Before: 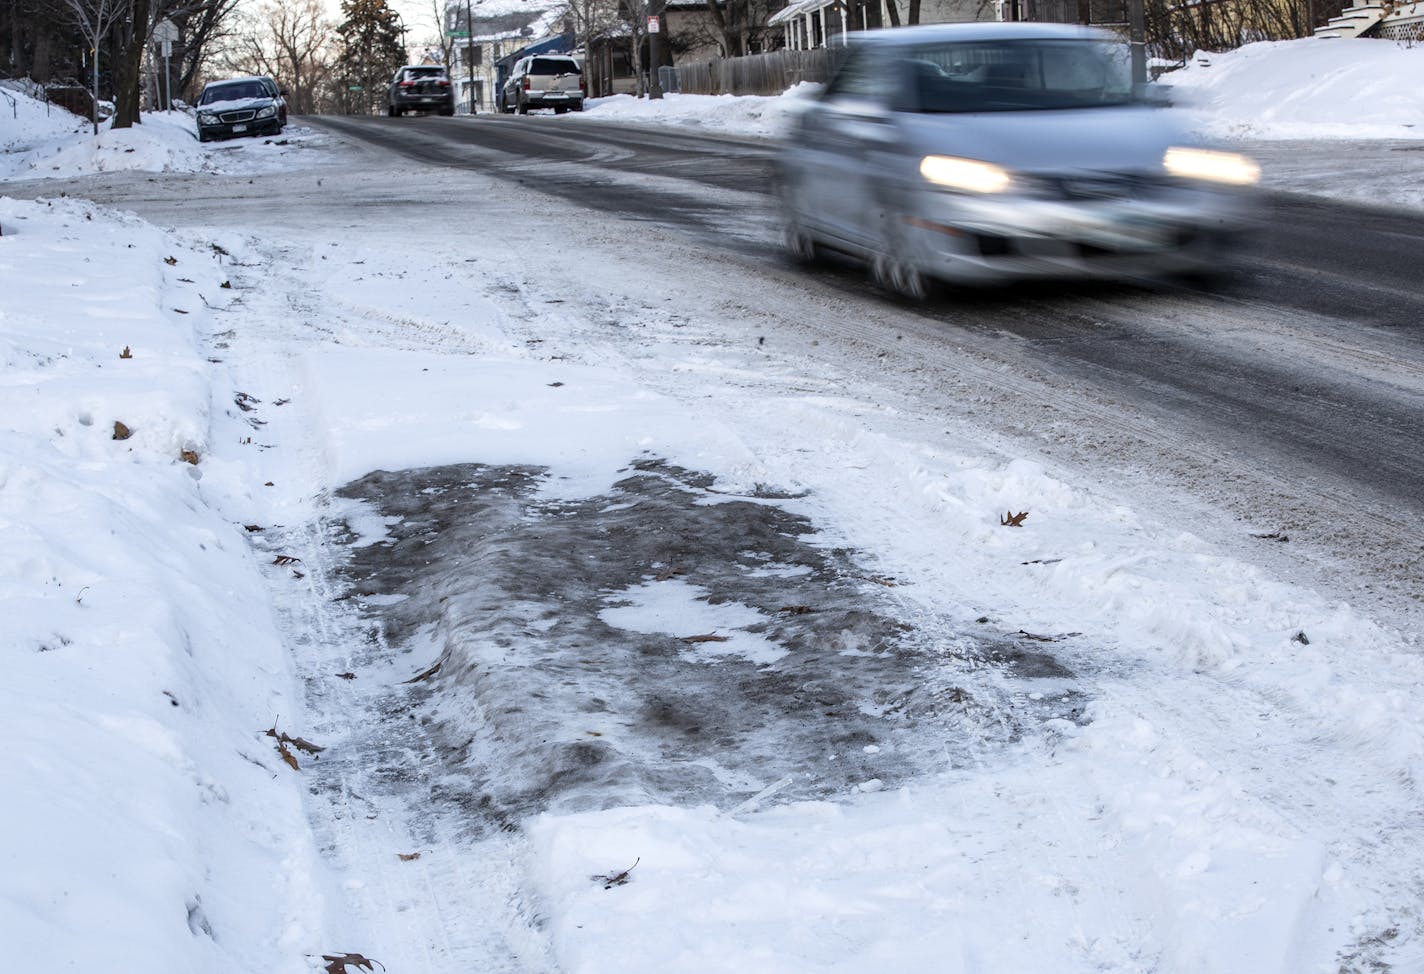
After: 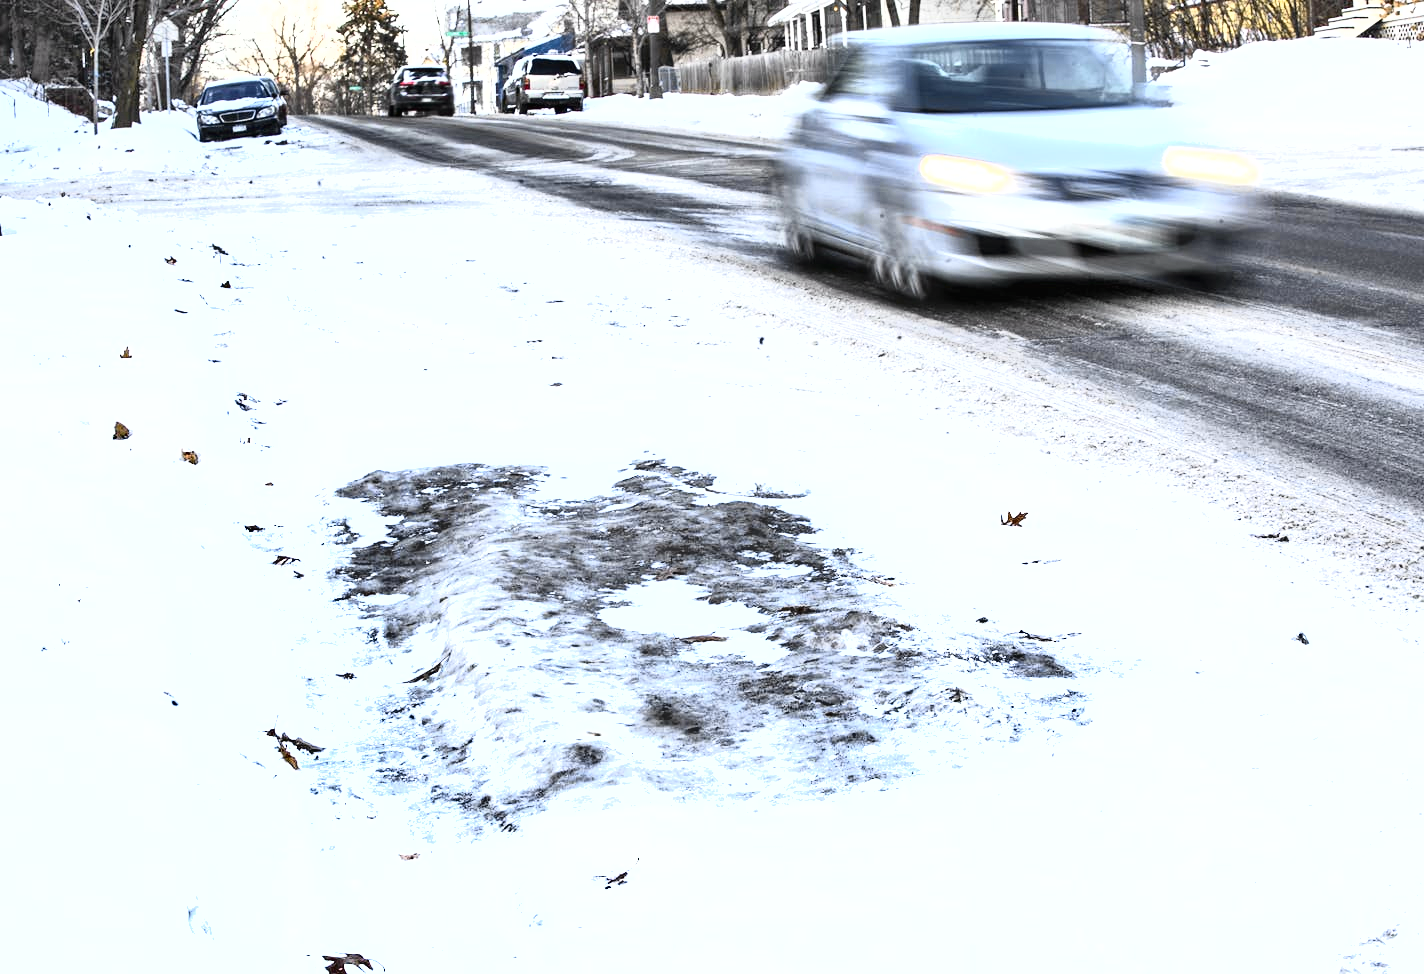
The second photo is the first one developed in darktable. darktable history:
shadows and highlights: low approximation 0.01, soften with gaussian
tone curve: curves: ch0 [(0, 0.013) (0.129, 0.1) (0.327, 0.382) (0.489, 0.573) (0.66, 0.748) (0.858, 0.926) (1, 0.977)]; ch1 [(0, 0) (0.353, 0.344) (0.45, 0.46) (0.498, 0.498) (0.521, 0.512) (0.563, 0.559) (0.592, 0.578) (0.647, 0.657) (1, 1)]; ch2 [(0, 0) (0.333, 0.346) (0.375, 0.375) (0.424, 0.43) (0.476, 0.492) (0.502, 0.502) (0.524, 0.531) (0.579, 0.61) (0.612, 0.644) (0.66, 0.715) (1, 1)], color space Lab, independent channels, preserve colors none
exposure: black level correction 0, exposure 1.7 EV, compensate exposure bias true, compensate highlight preservation false
